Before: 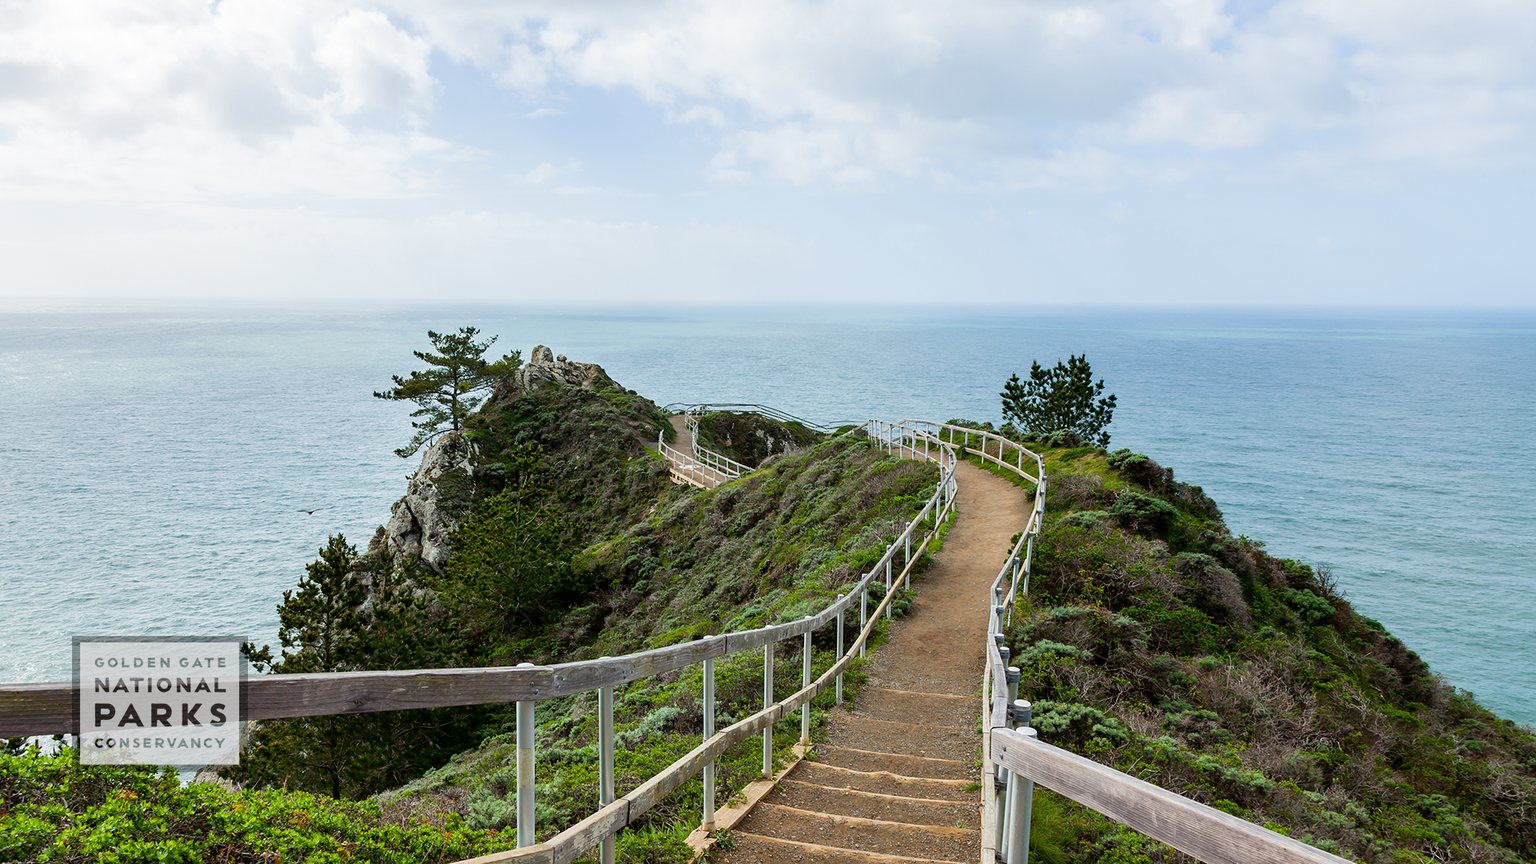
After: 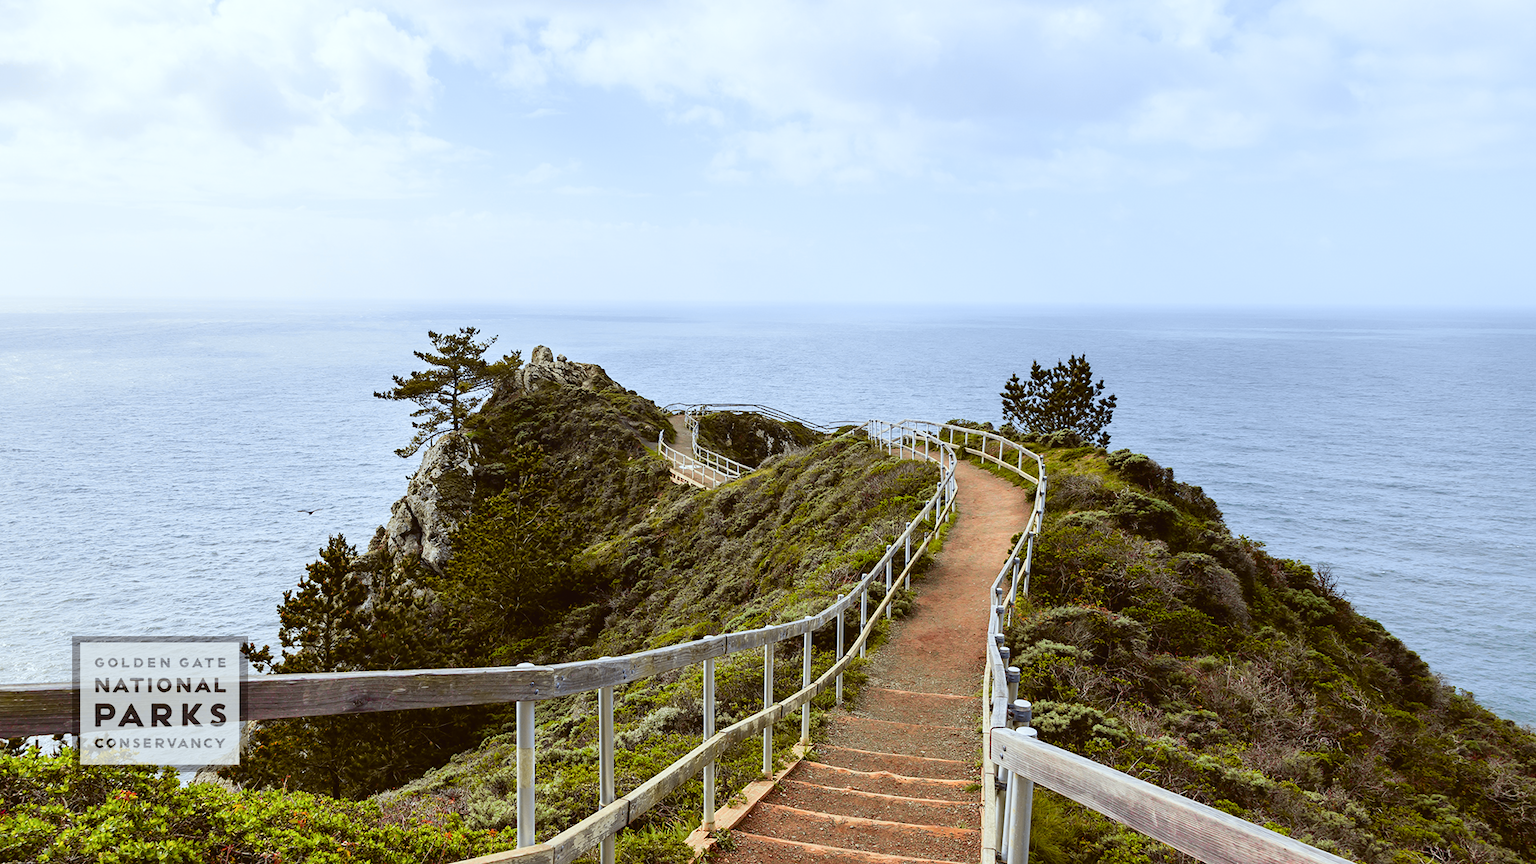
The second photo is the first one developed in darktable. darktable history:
tone curve: curves: ch0 [(0, 0.036) (0.119, 0.115) (0.466, 0.498) (0.715, 0.767) (0.817, 0.865) (1, 0.998)]; ch1 [(0, 0) (0.377, 0.424) (0.442, 0.491) (0.487, 0.502) (0.514, 0.512) (0.536, 0.577) (0.66, 0.724) (1, 1)]; ch2 [(0, 0) (0.38, 0.405) (0.463, 0.443) (0.492, 0.486) (0.526, 0.541) (0.578, 0.598) (1, 1)], color space Lab, independent channels, preserve colors none
color correction: highlights a* -4.95, highlights b* -3.72, shadows a* 4.24, shadows b* 4.36
